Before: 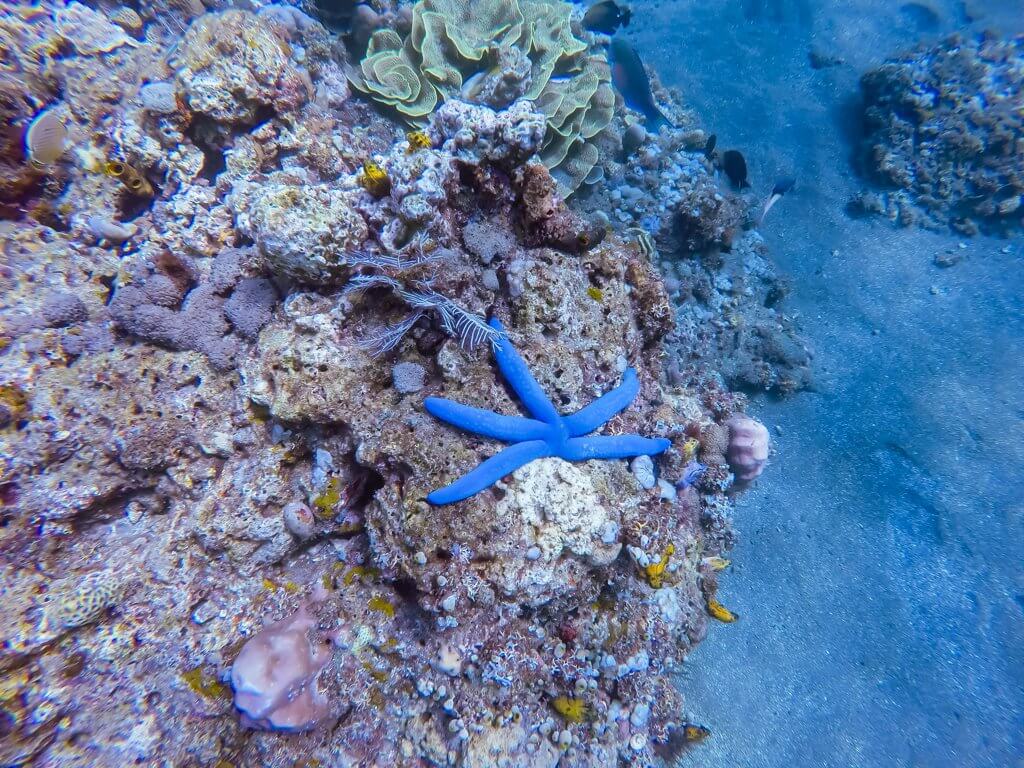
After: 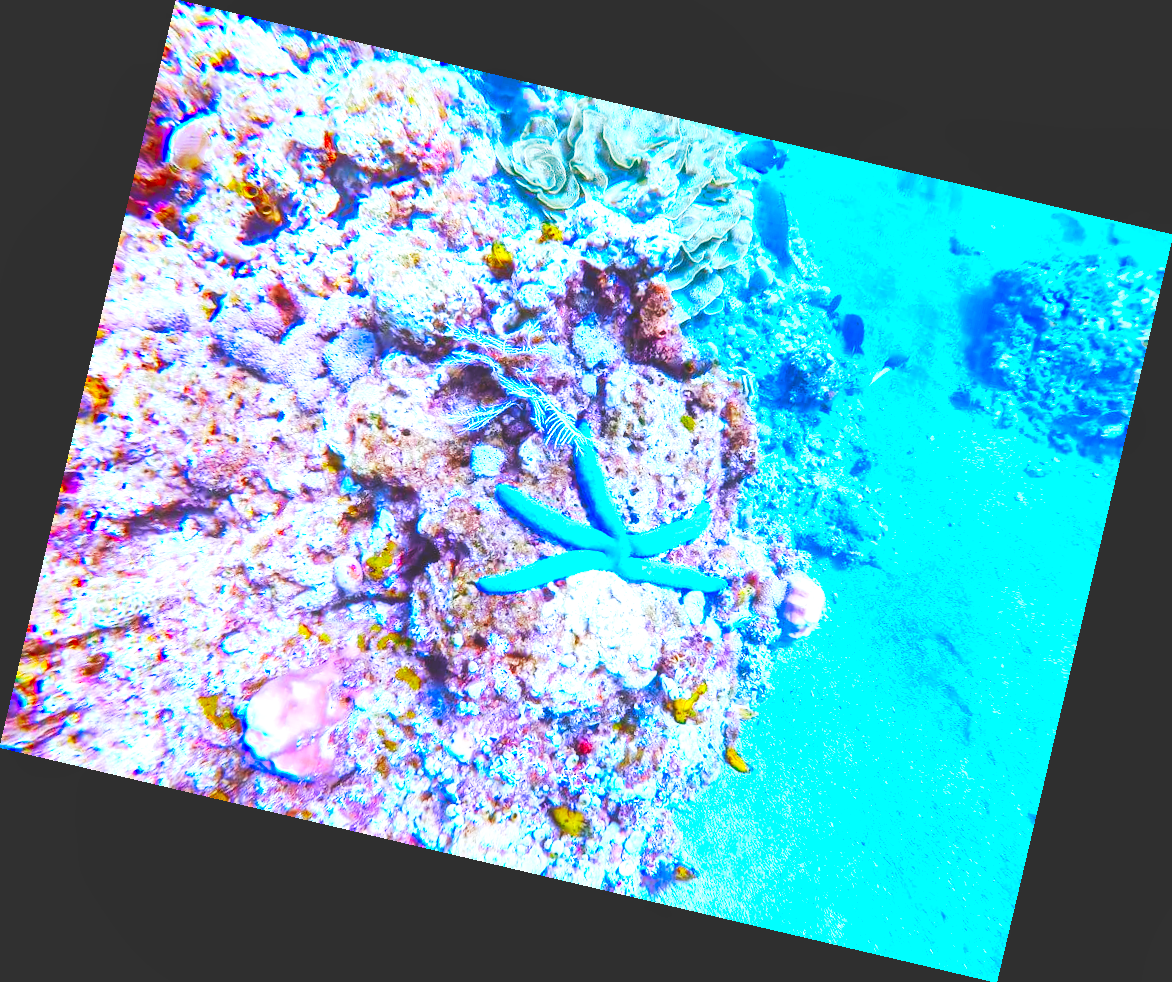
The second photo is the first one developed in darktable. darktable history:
color balance rgb: perceptual saturation grading › global saturation 20%, global vibrance 20%
exposure: black level correction -0.028, compensate highlight preservation false
base curve: curves: ch0 [(0, 0) (0.007, 0.004) (0.027, 0.03) (0.046, 0.07) (0.207, 0.54) (0.442, 0.872) (0.673, 0.972) (1, 1)], preserve colors none
rotate and perspective: rotation 13.27°, automatic cropping off
color zones: curves: ch0 [(0, 0.5) (0.125, 0.4) (0.25, 0.5) (0.375, 0.4) (0.5, 0.4) (0.625, 0.6) (0.75, 0.6) (0.875, 0.5)]; ch1 [(0, 0.35) (0.125, 0.45) (0.25, 0.35) (0.375, 0.35) (0.5, 0.35) (0.625, 0.35) (0.75, 0.45) (0.875, 0.35)]; ch2 [(0, 0.6) (0.125, 0.5) (0.25, 0.5) (0.375, 0.6) (0.5, 0.6) (0.625, 0.5) (0.75, 0.5) (0.875, 0.5)]
local contrast: highlights 100%, shadows 100%, detail 120%, midtone range 0.2
sharpen: radius 2.883, amount 0.868, threshold 47.523
color correction: saturation 3
